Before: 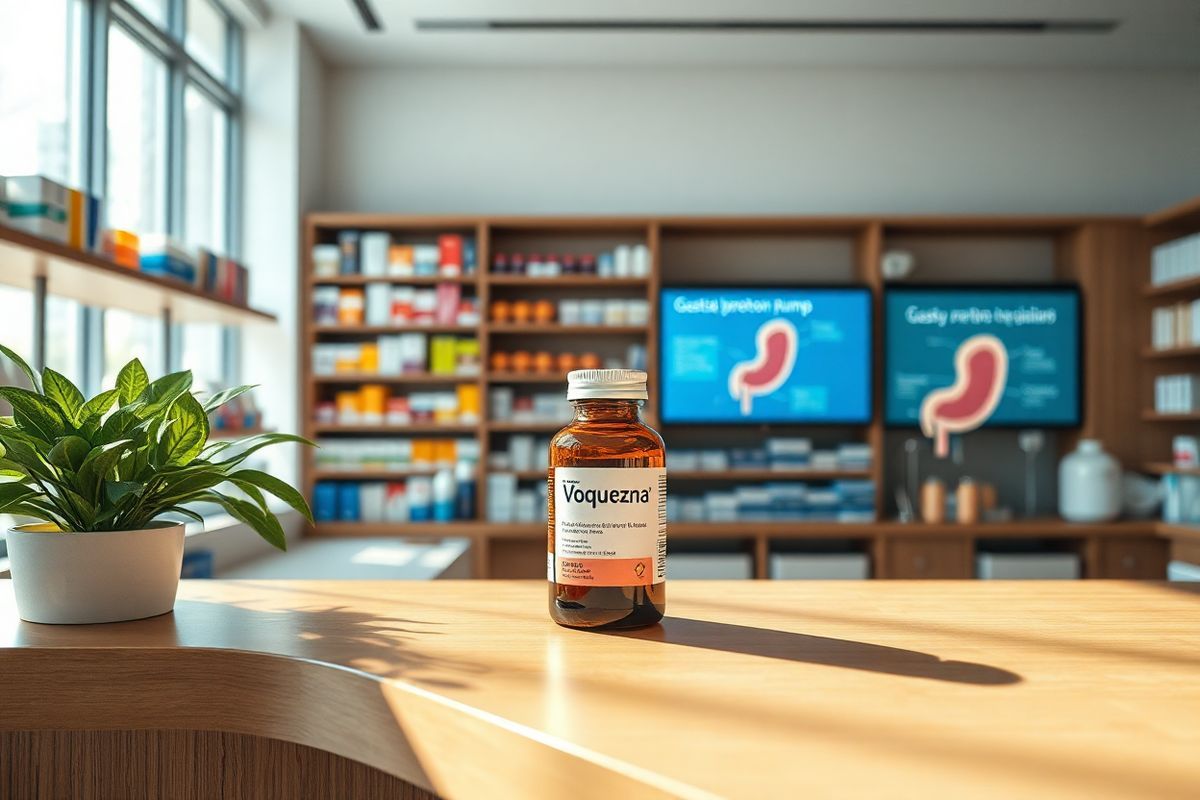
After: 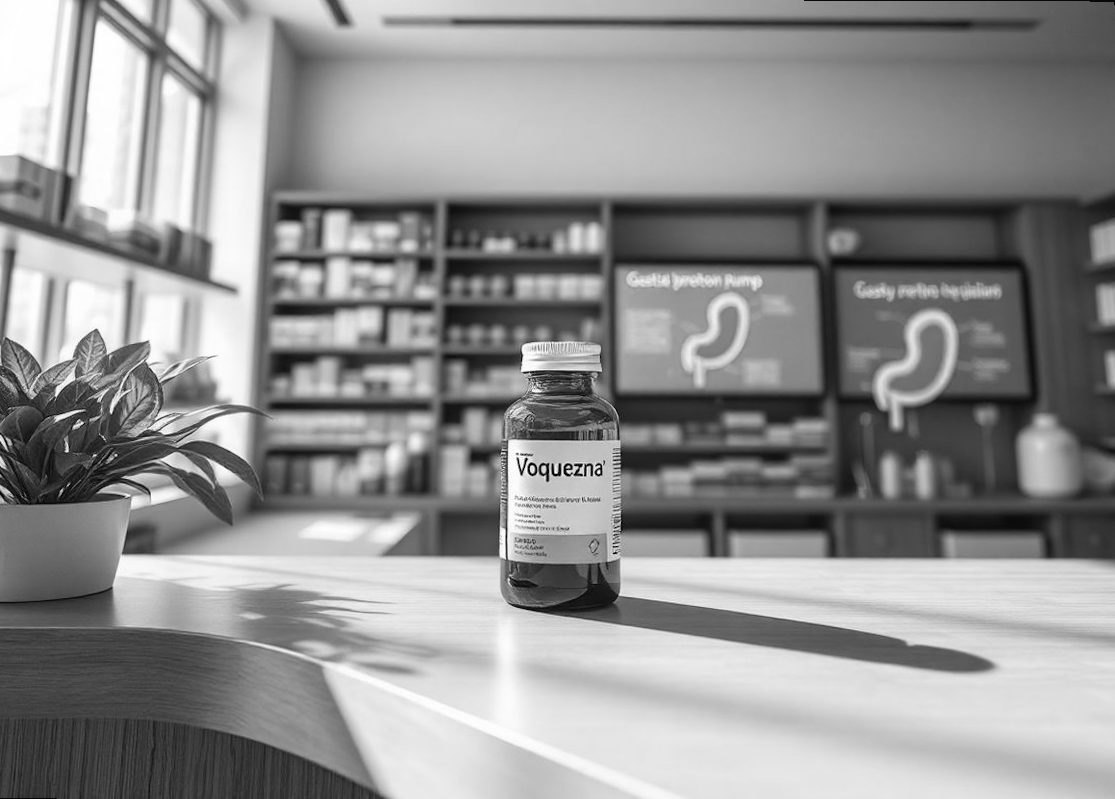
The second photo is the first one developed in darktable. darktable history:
rotate and perspective: rotation 0.215°, lens shift (vertical) -0.139, crop left 0.069, crop right 0.939, crop top 0.002, crop bottom 0.996
monochrome: on, module defaults
color balance: lift [1, 1.015, 1.004, 0.985], gamma [1, 0.958, 0.971, 1.042], gain [1, 0.956, 0.977, 1.044]
velvia: on, module defaults
